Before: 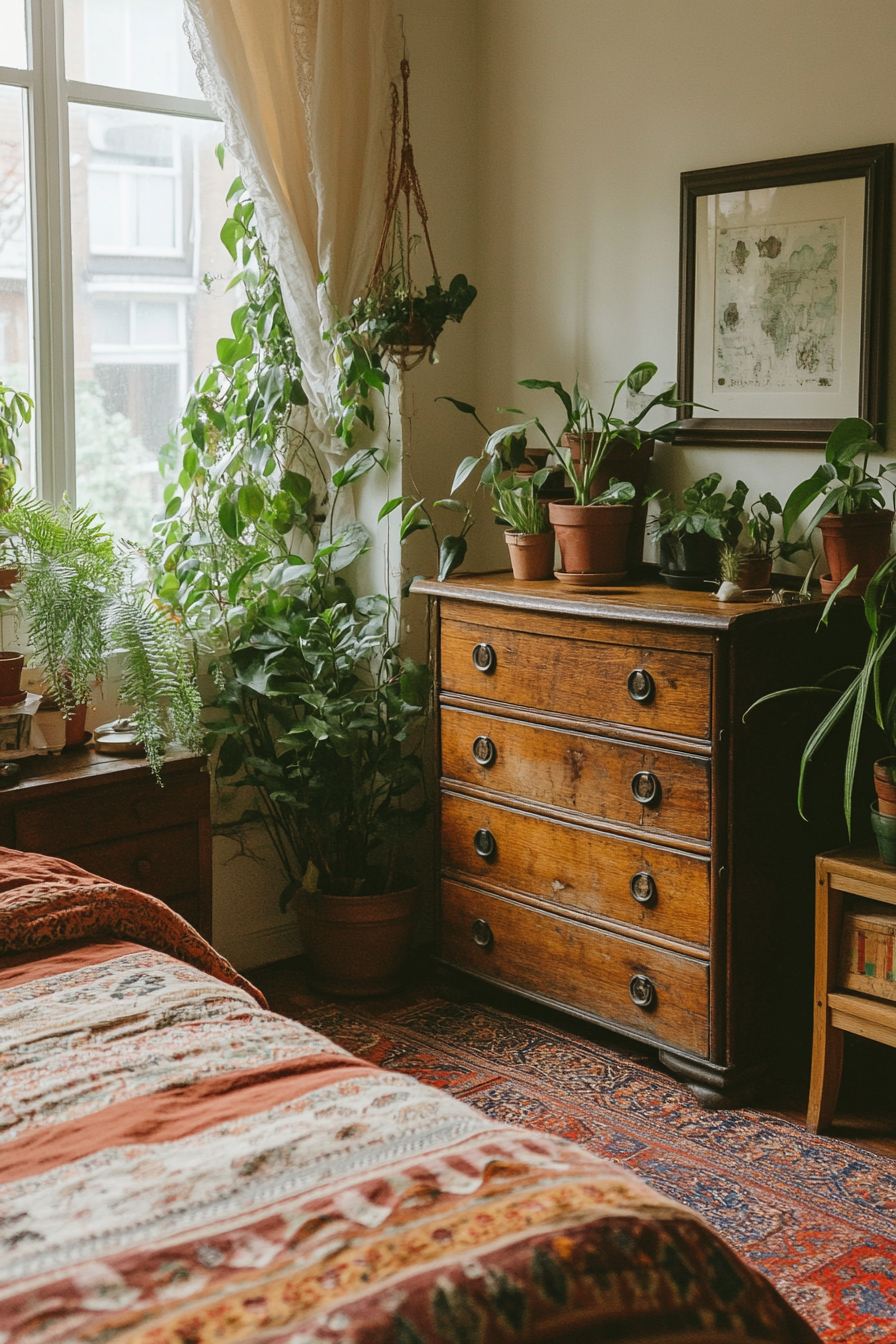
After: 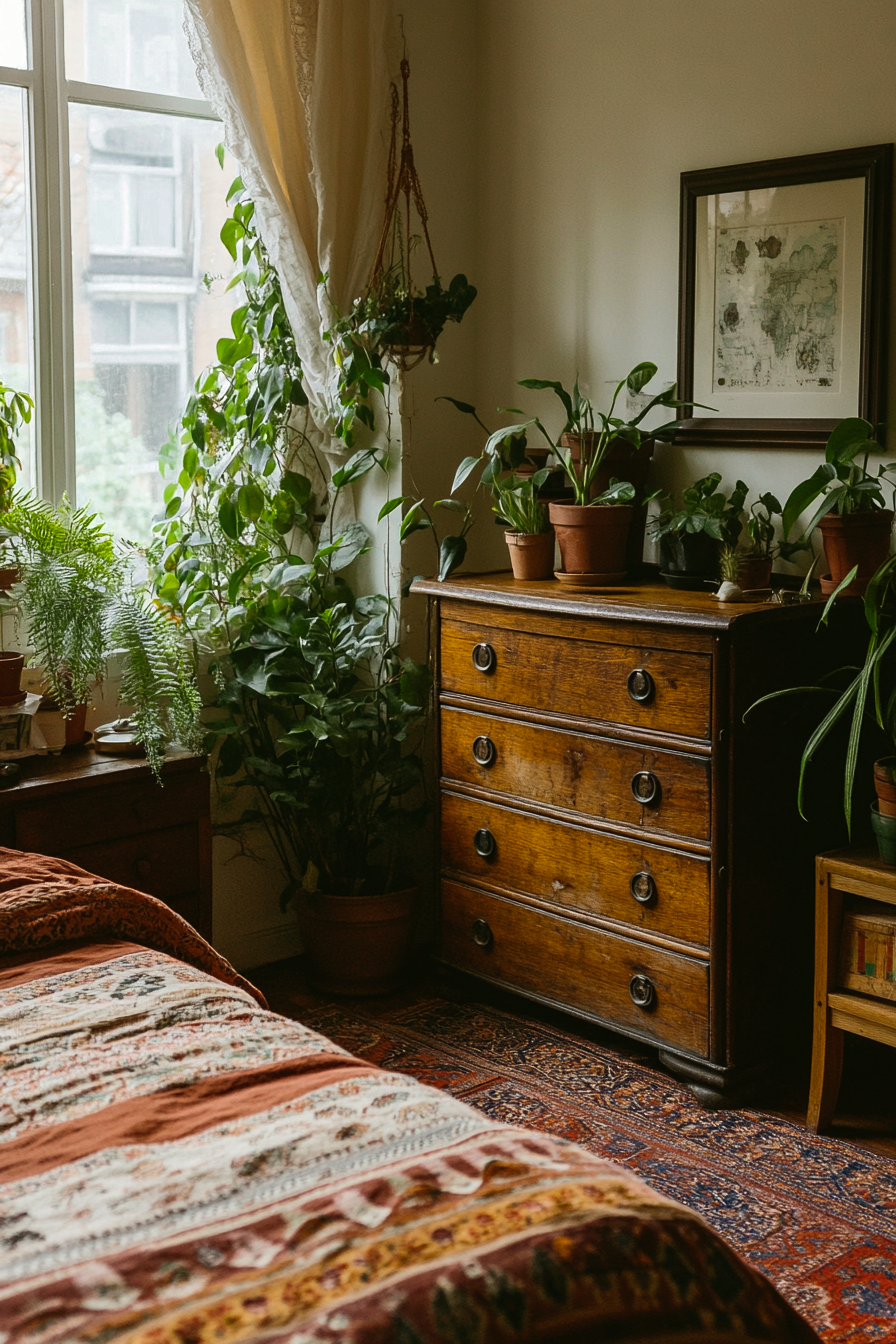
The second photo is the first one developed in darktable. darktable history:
color balance rgb: linear chroma grading › global chroma 25.064%, perceptual saturation grading › global saturation 0.946%, perceptual brilliance grading › highlights 3.126%, perceptual brilliance grading › mid-tones -18.415%, perceptual brilliance grading › shadows -42.137%, global vibrance 24.82%
exposure: black level correction 0.001, compensate highlight preservation false
color zones: curves: ch0 [(0, 0.497) (0.143, 0.5) (0.286, 0.5) (0.429, 0.483) (0.571, 0.116) (0.714, -0.006) (0.857, 0.28) (1, 0.497)]
